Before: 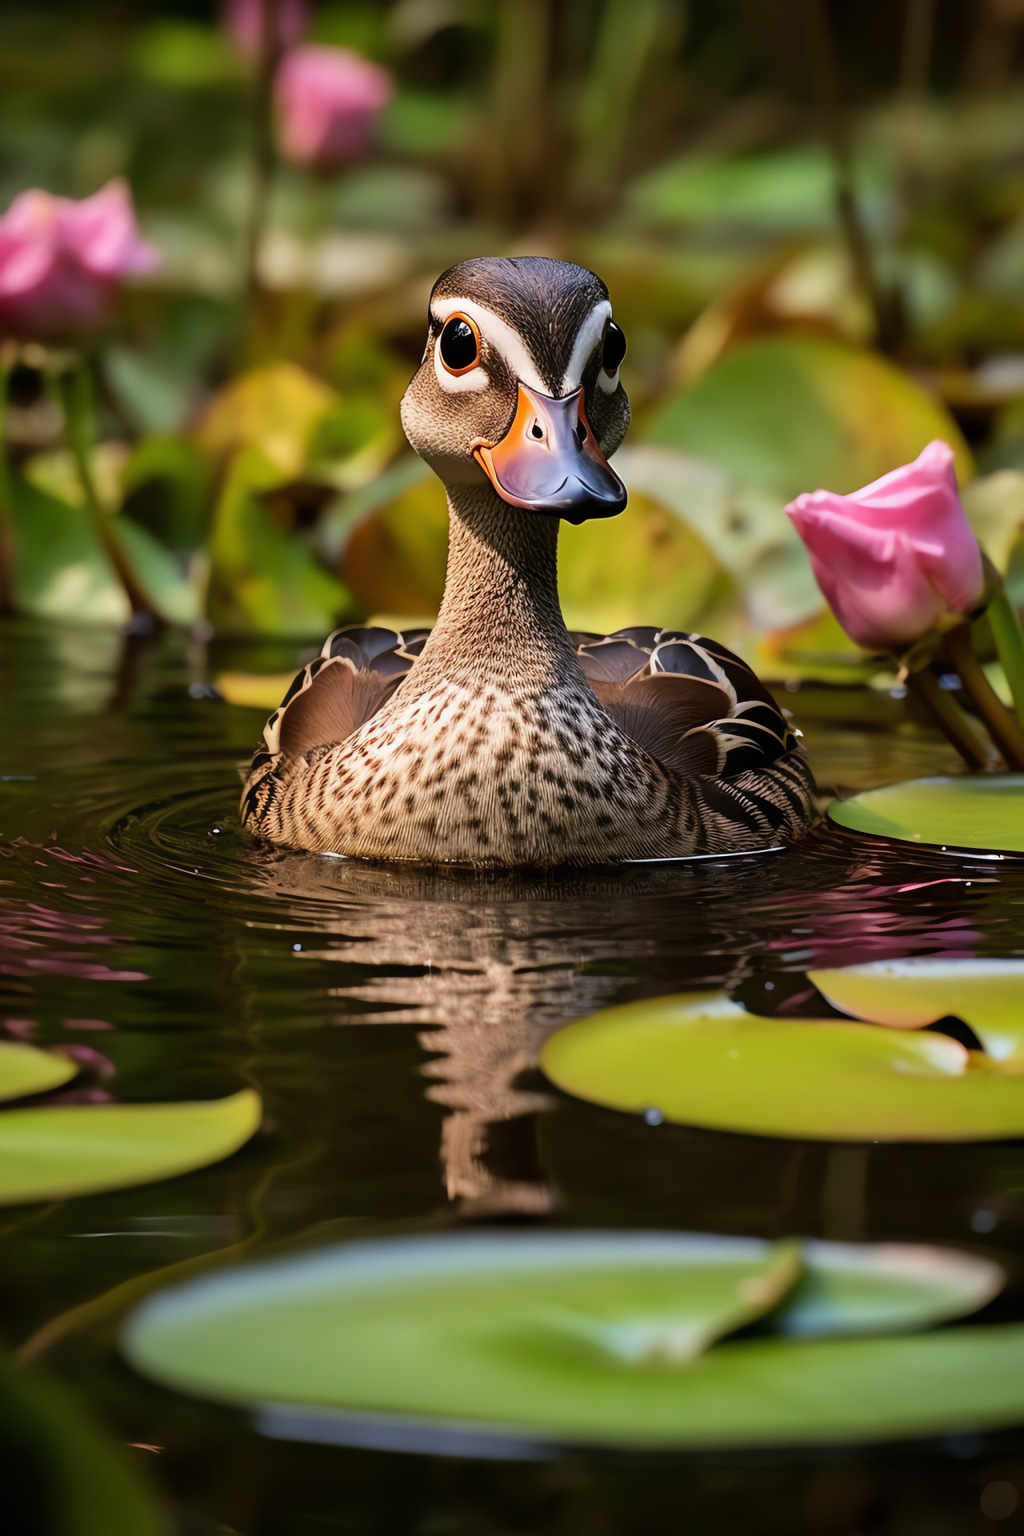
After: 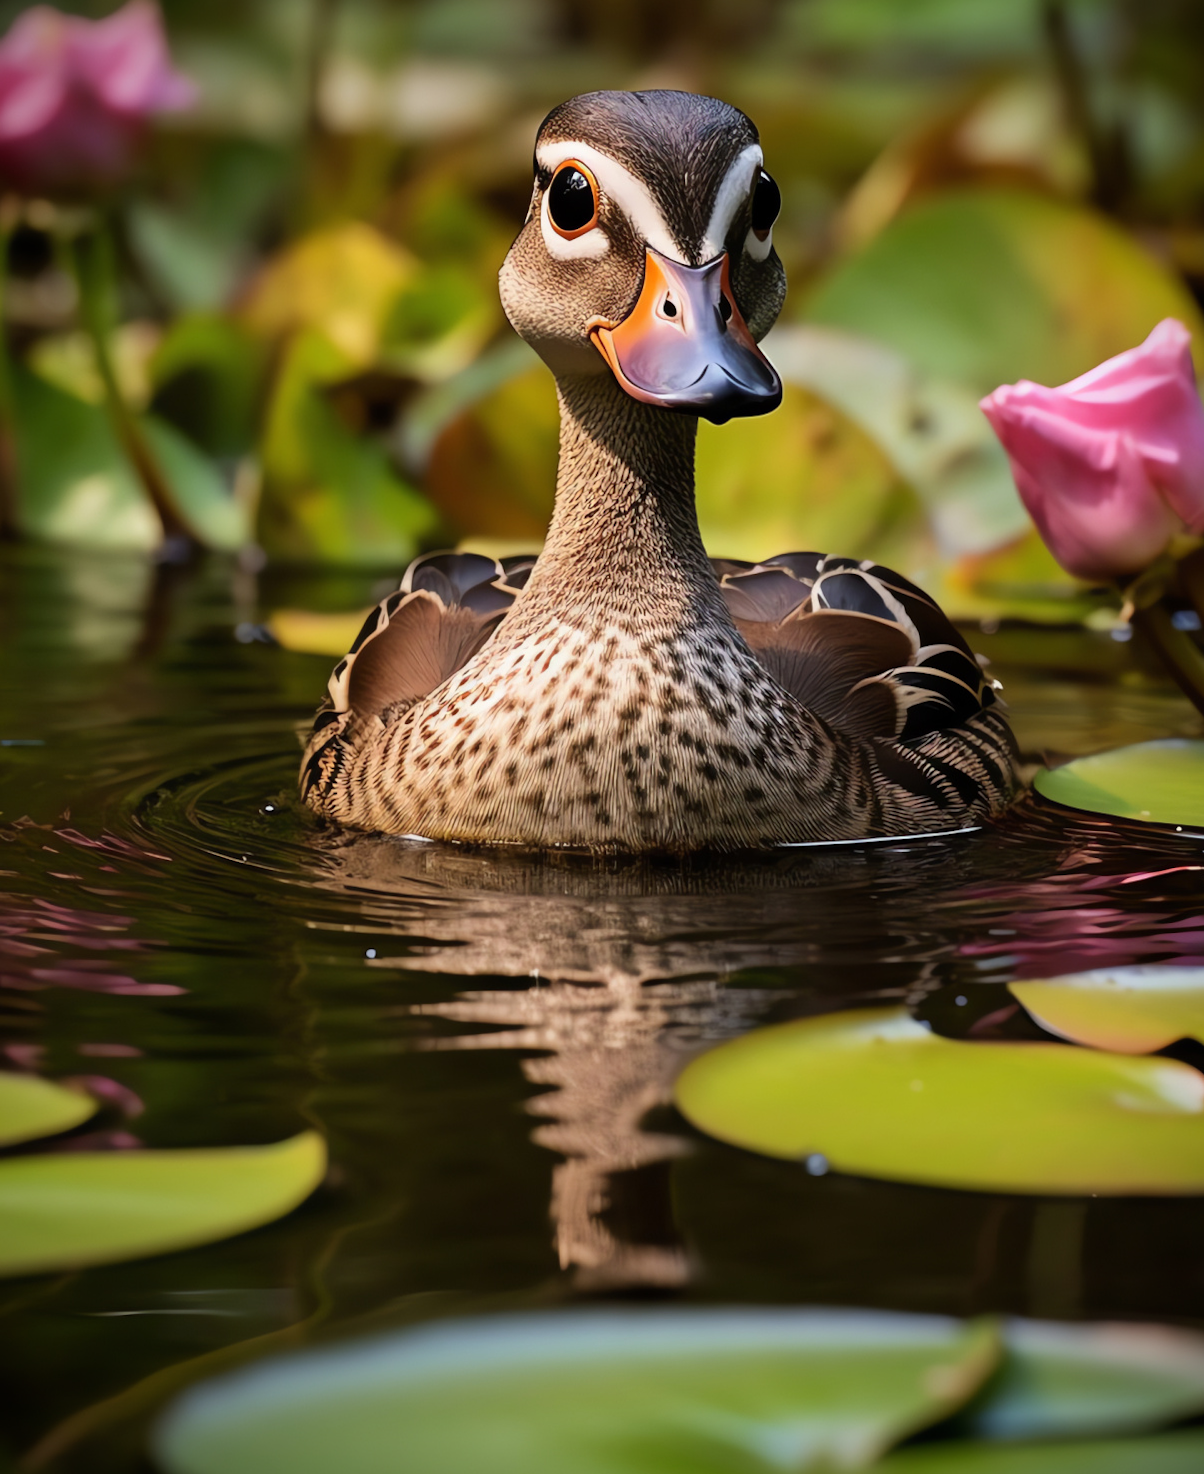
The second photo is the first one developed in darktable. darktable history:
crop and rotate: angle 0.095°, top 11.947%, right 5.642%, bottom 11.054%
vignetting: brightness -0.632, saturation -0.006
